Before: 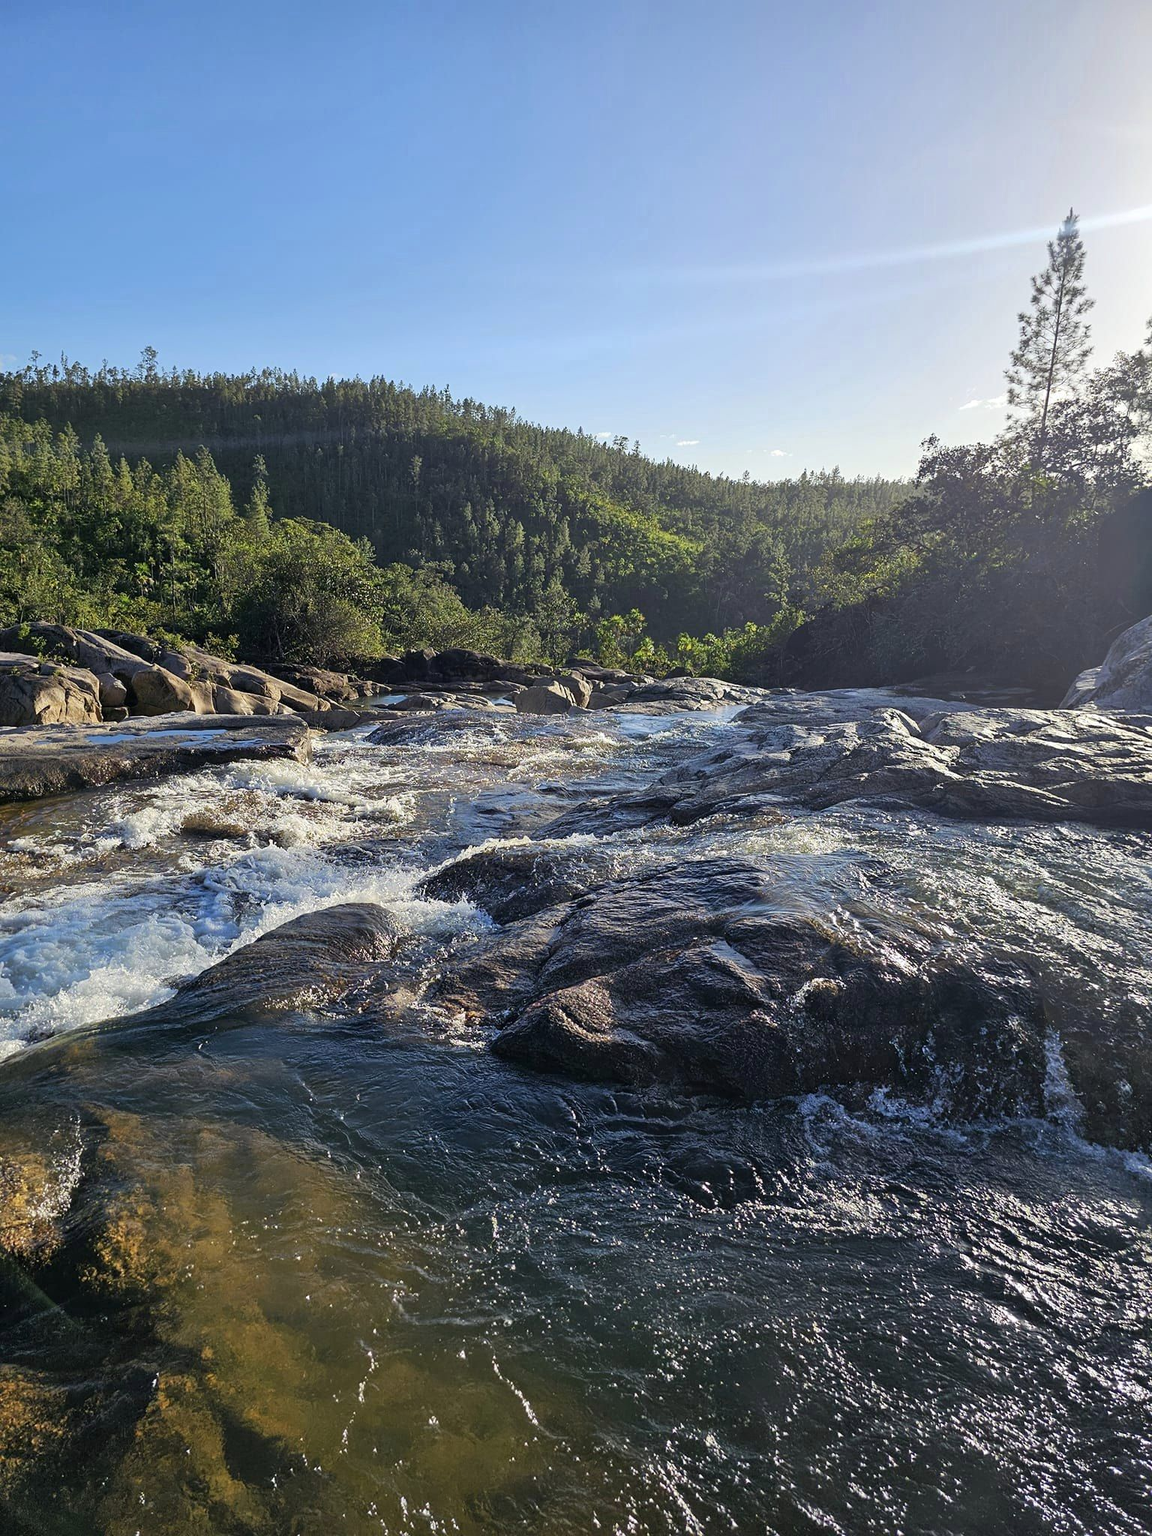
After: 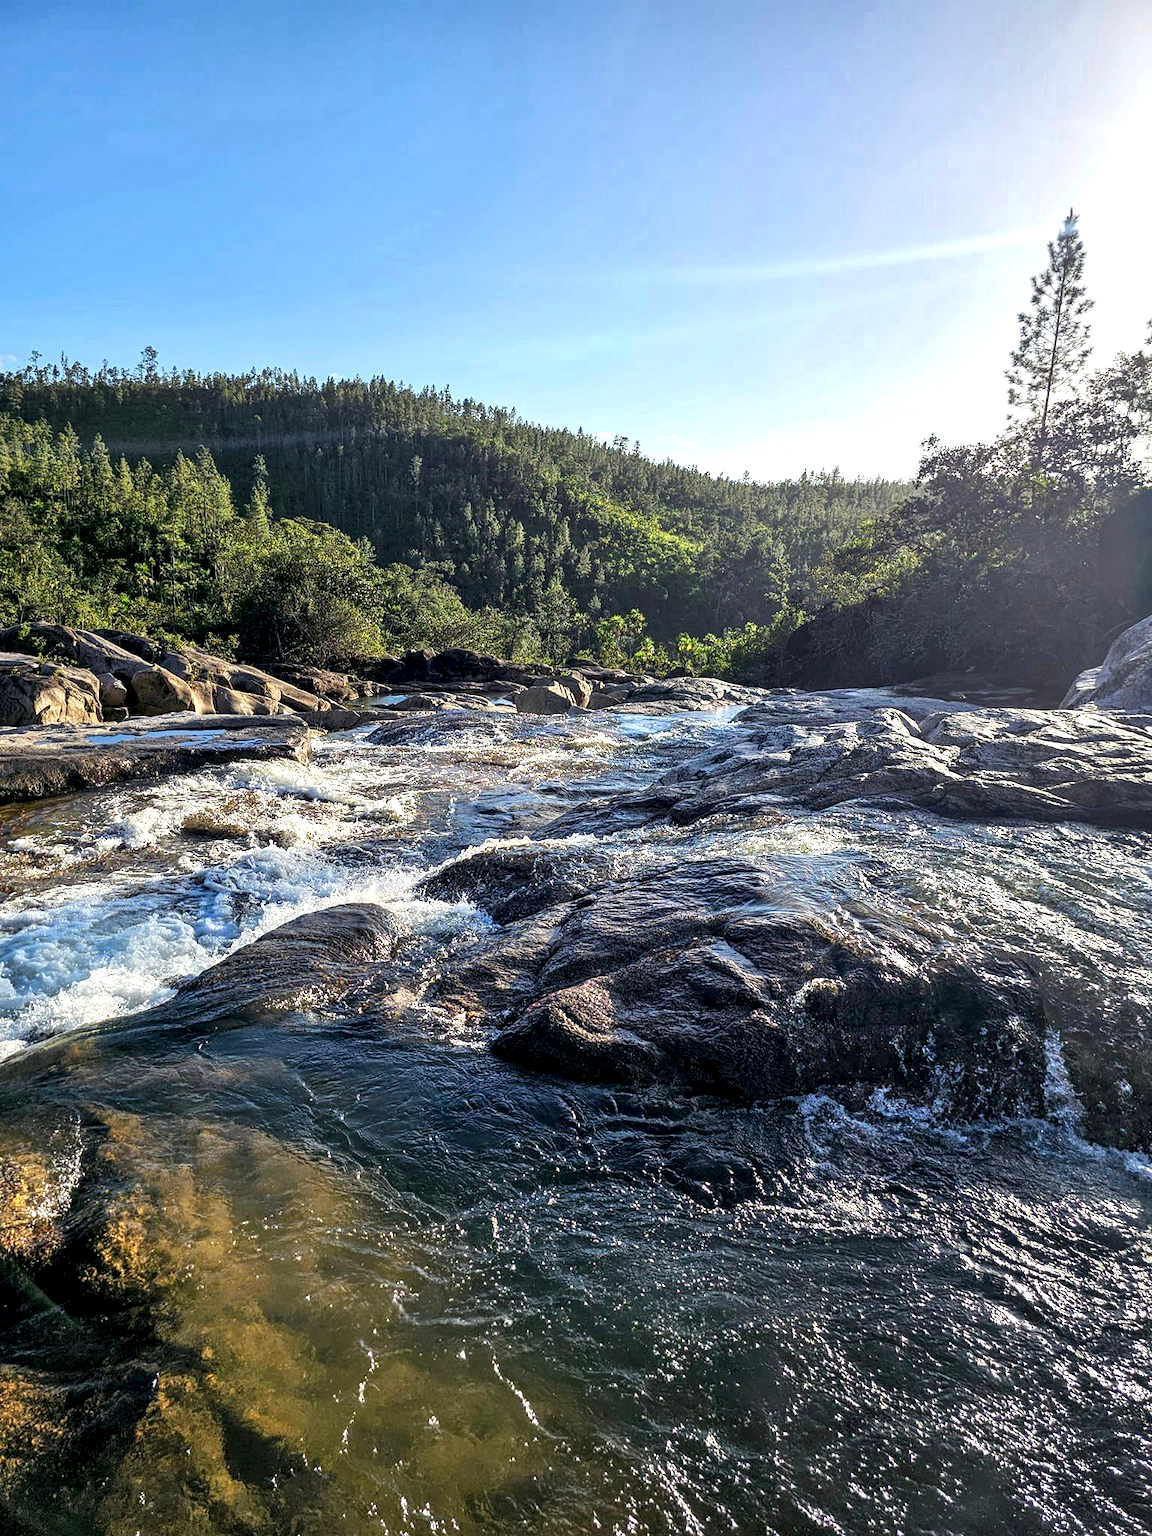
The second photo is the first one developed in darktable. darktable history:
exposure: black level correction 0.001, exposure 0.299 EV, compensate highlight preservation false
local contrast: highlights 60%, shadows 62%, detail 160%
